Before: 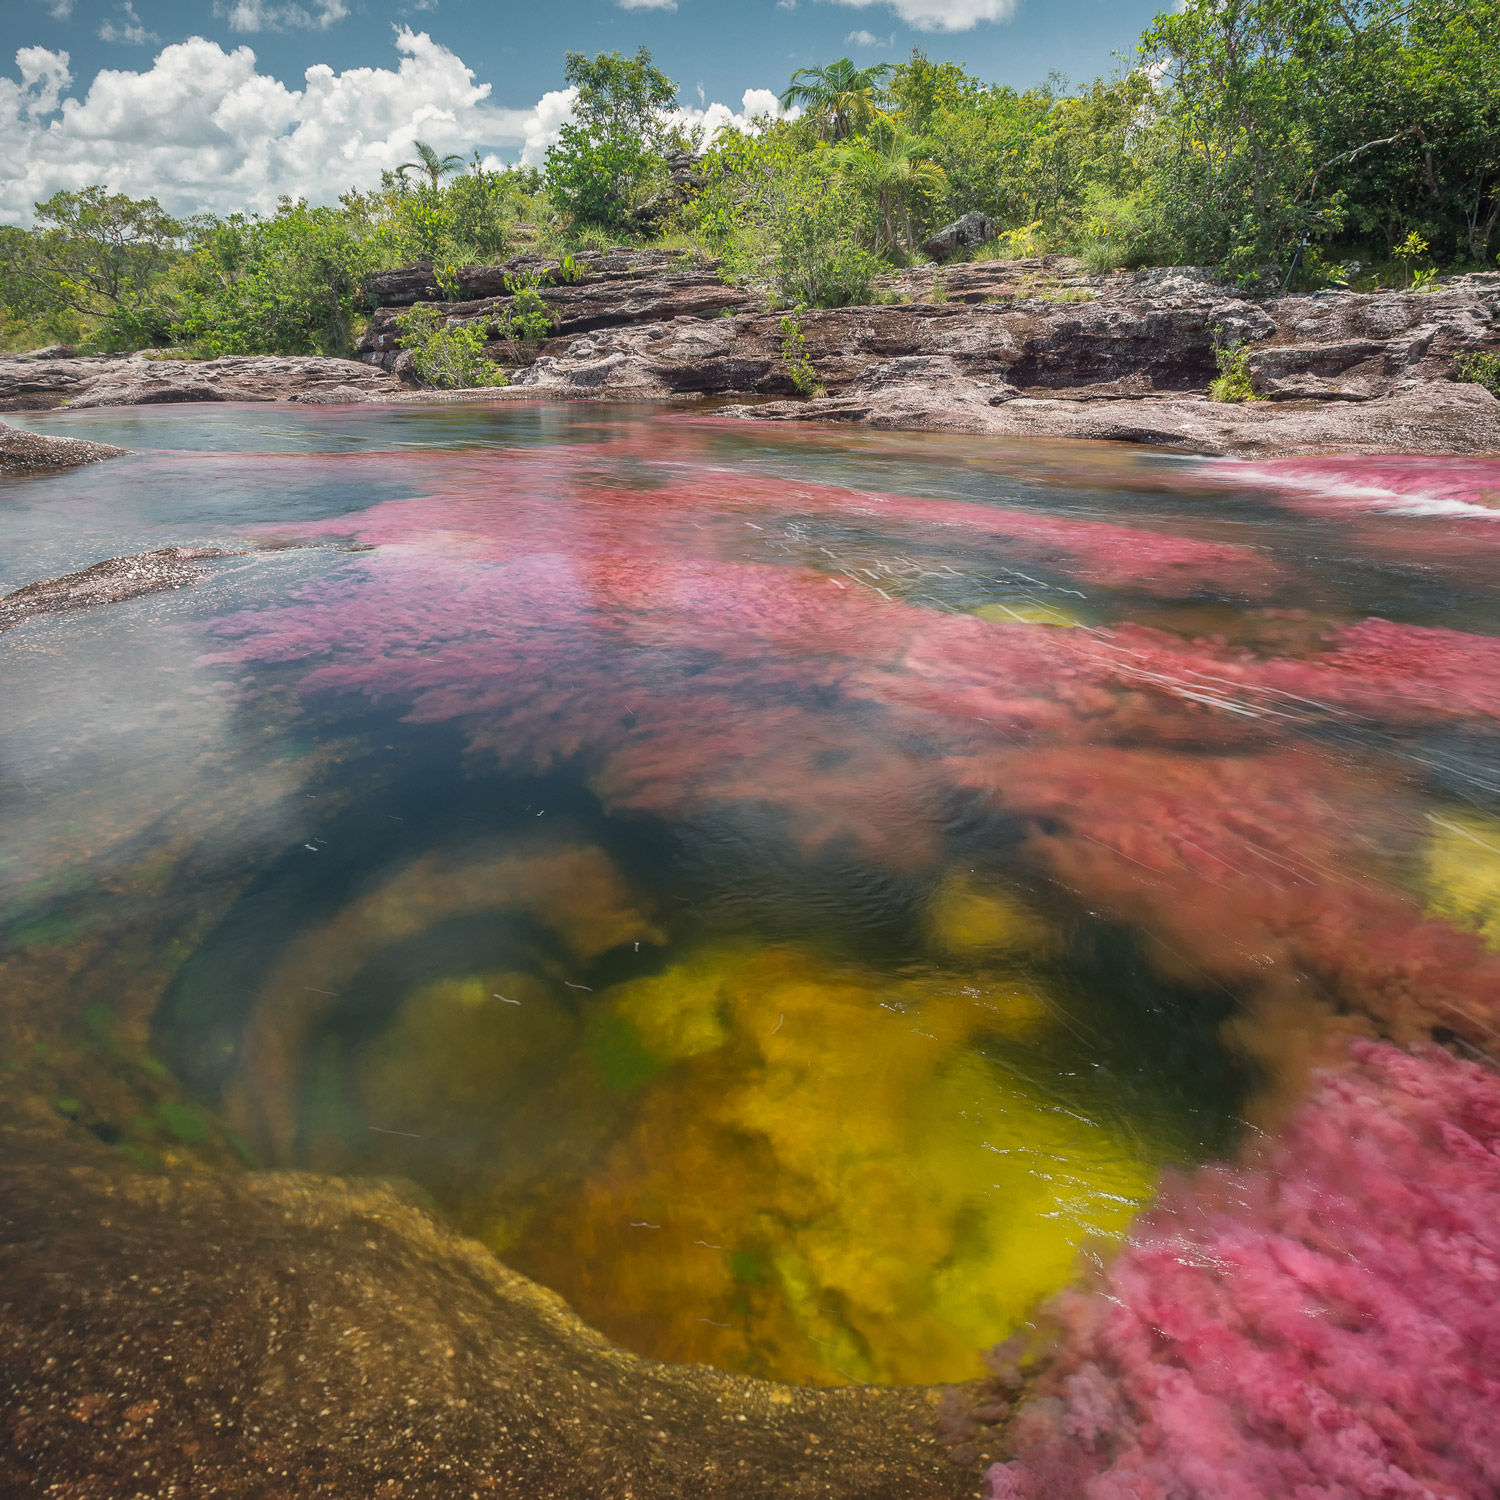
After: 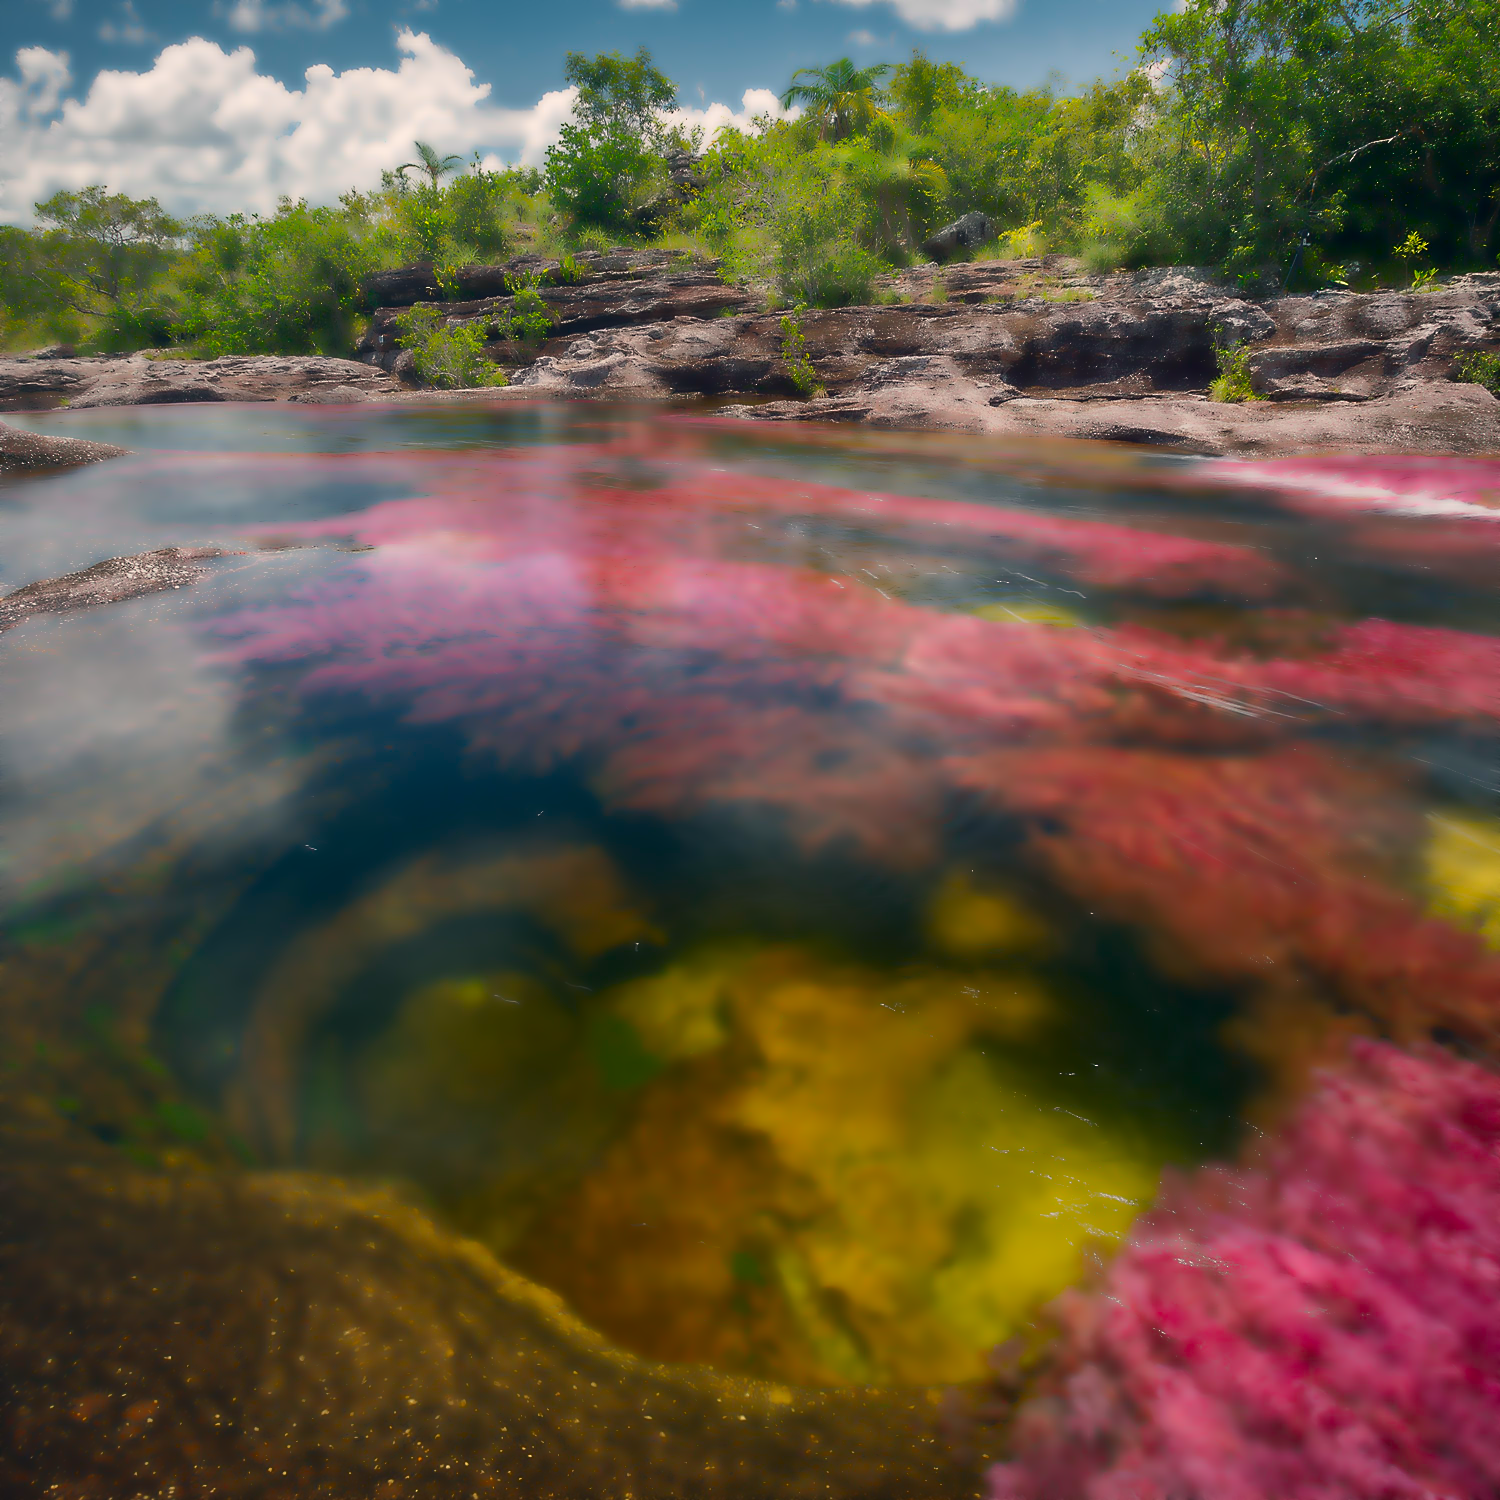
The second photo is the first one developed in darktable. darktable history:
lowpass: radius 4, soften with bilateral filter, unbound 0
sharpen: on, module defaults
contrast brightness saturation: contrast 0.12, brightness -0.12, saturation 0.2
color correction: highlights a* 5.38, highlights b* 5.3, shadows a* -4.26, shadows b* -5.11
